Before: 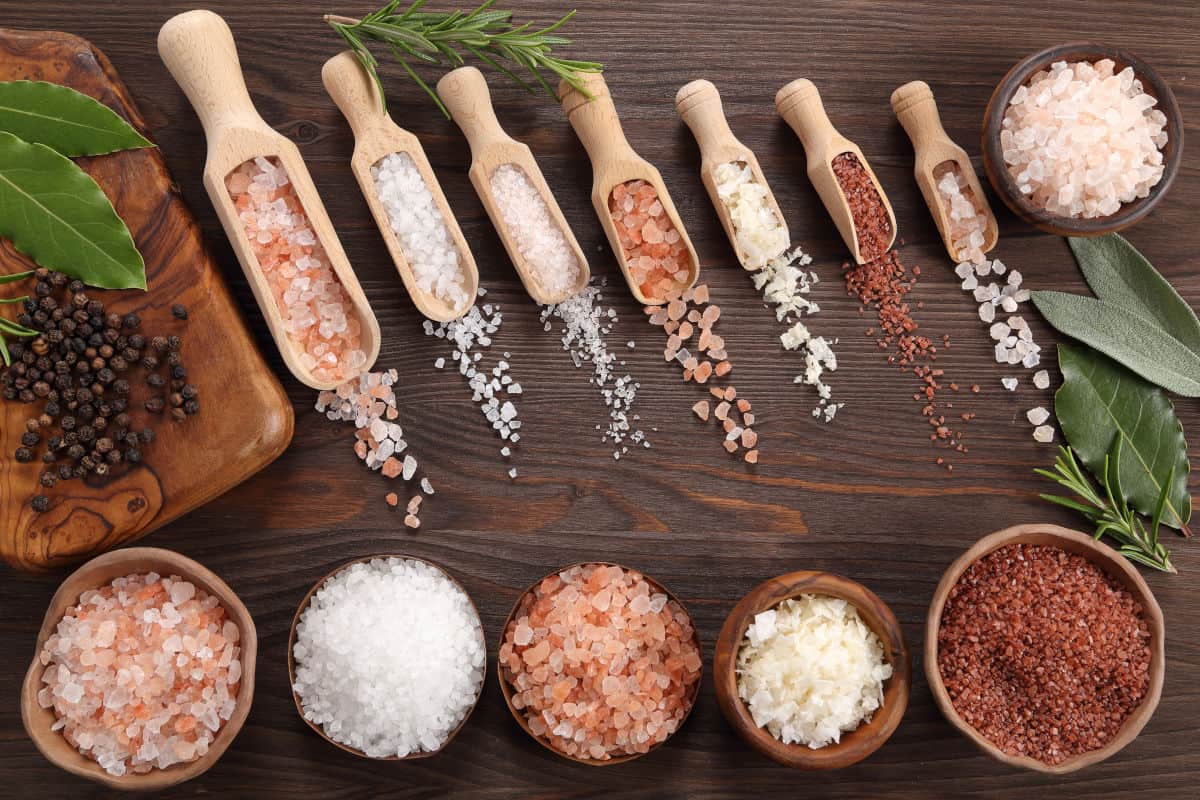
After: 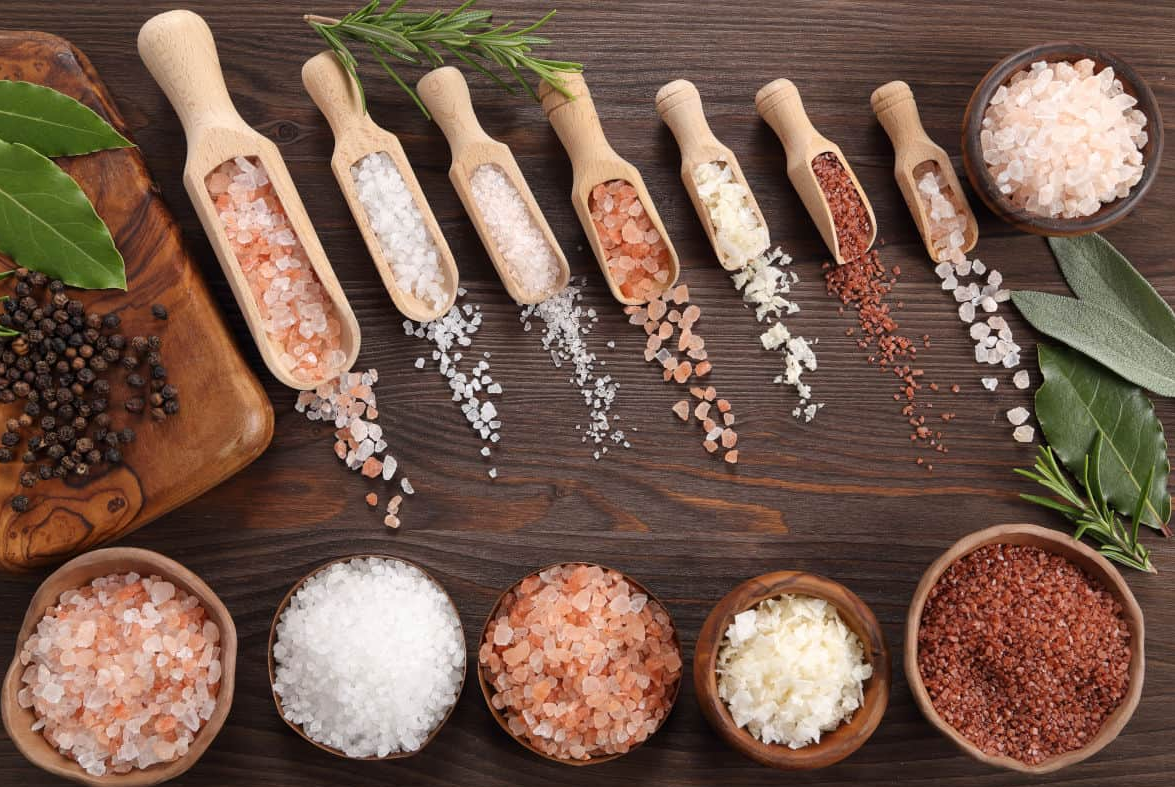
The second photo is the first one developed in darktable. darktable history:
crop: left 1.733%, right 0.268%, bottom 1.588%
